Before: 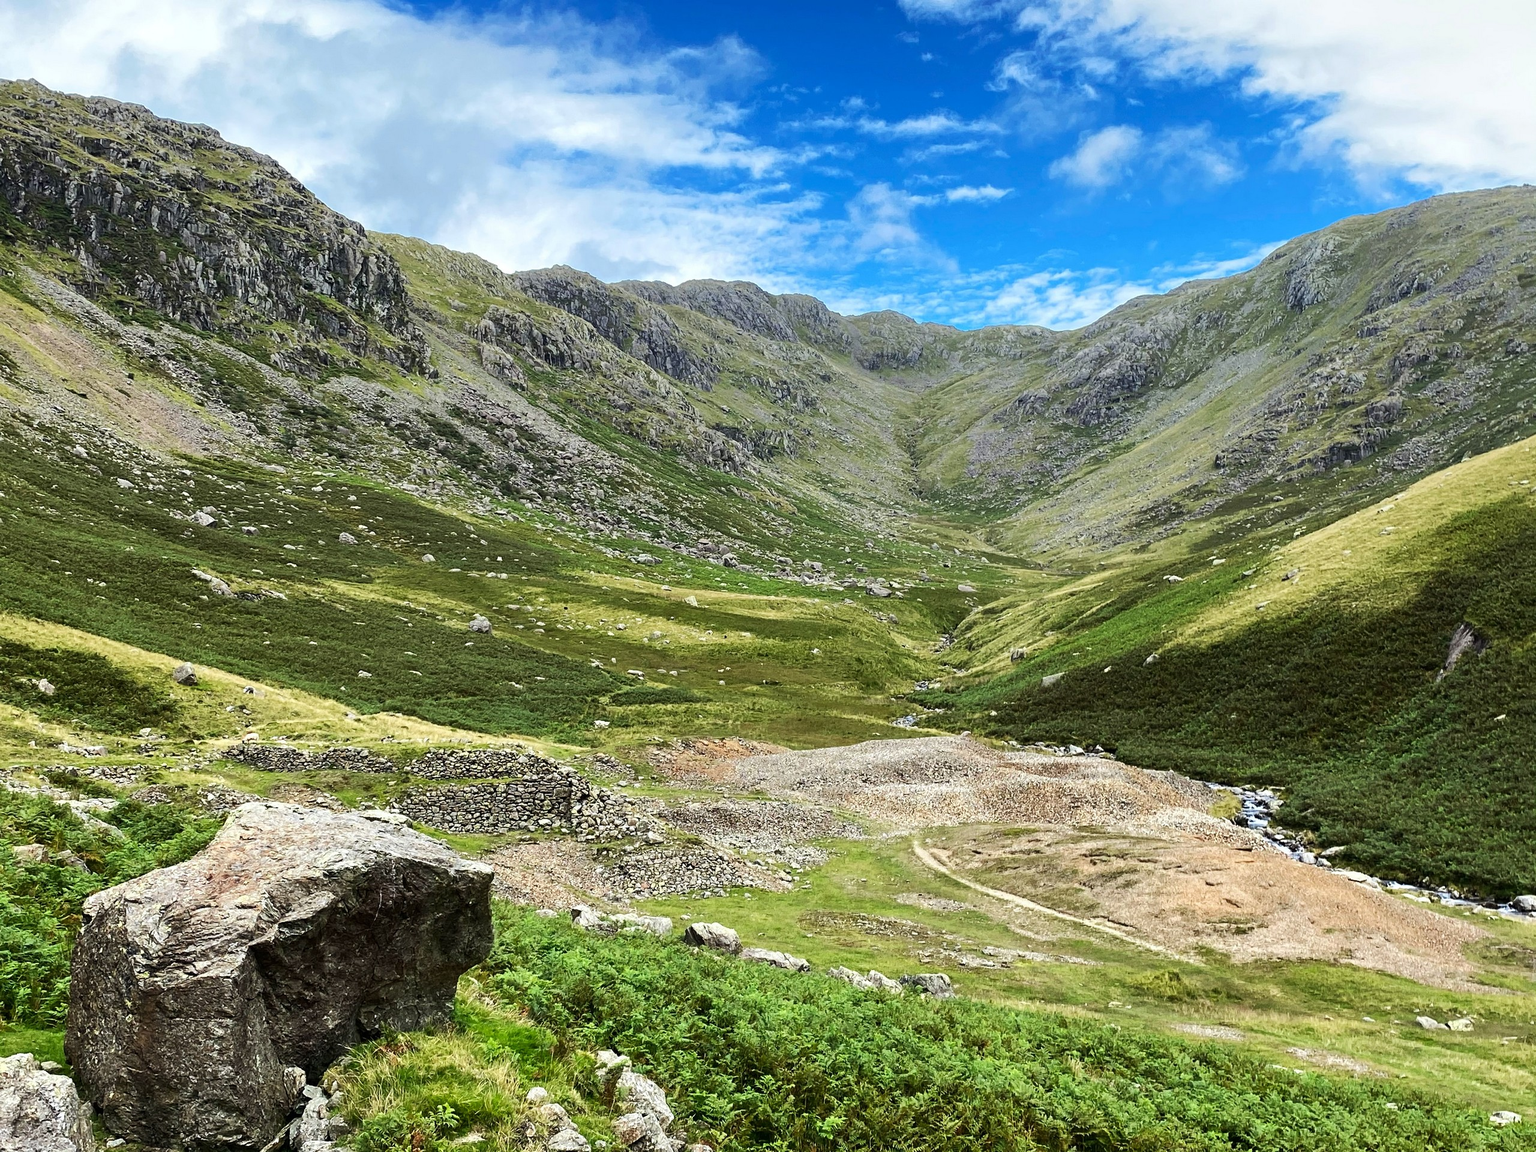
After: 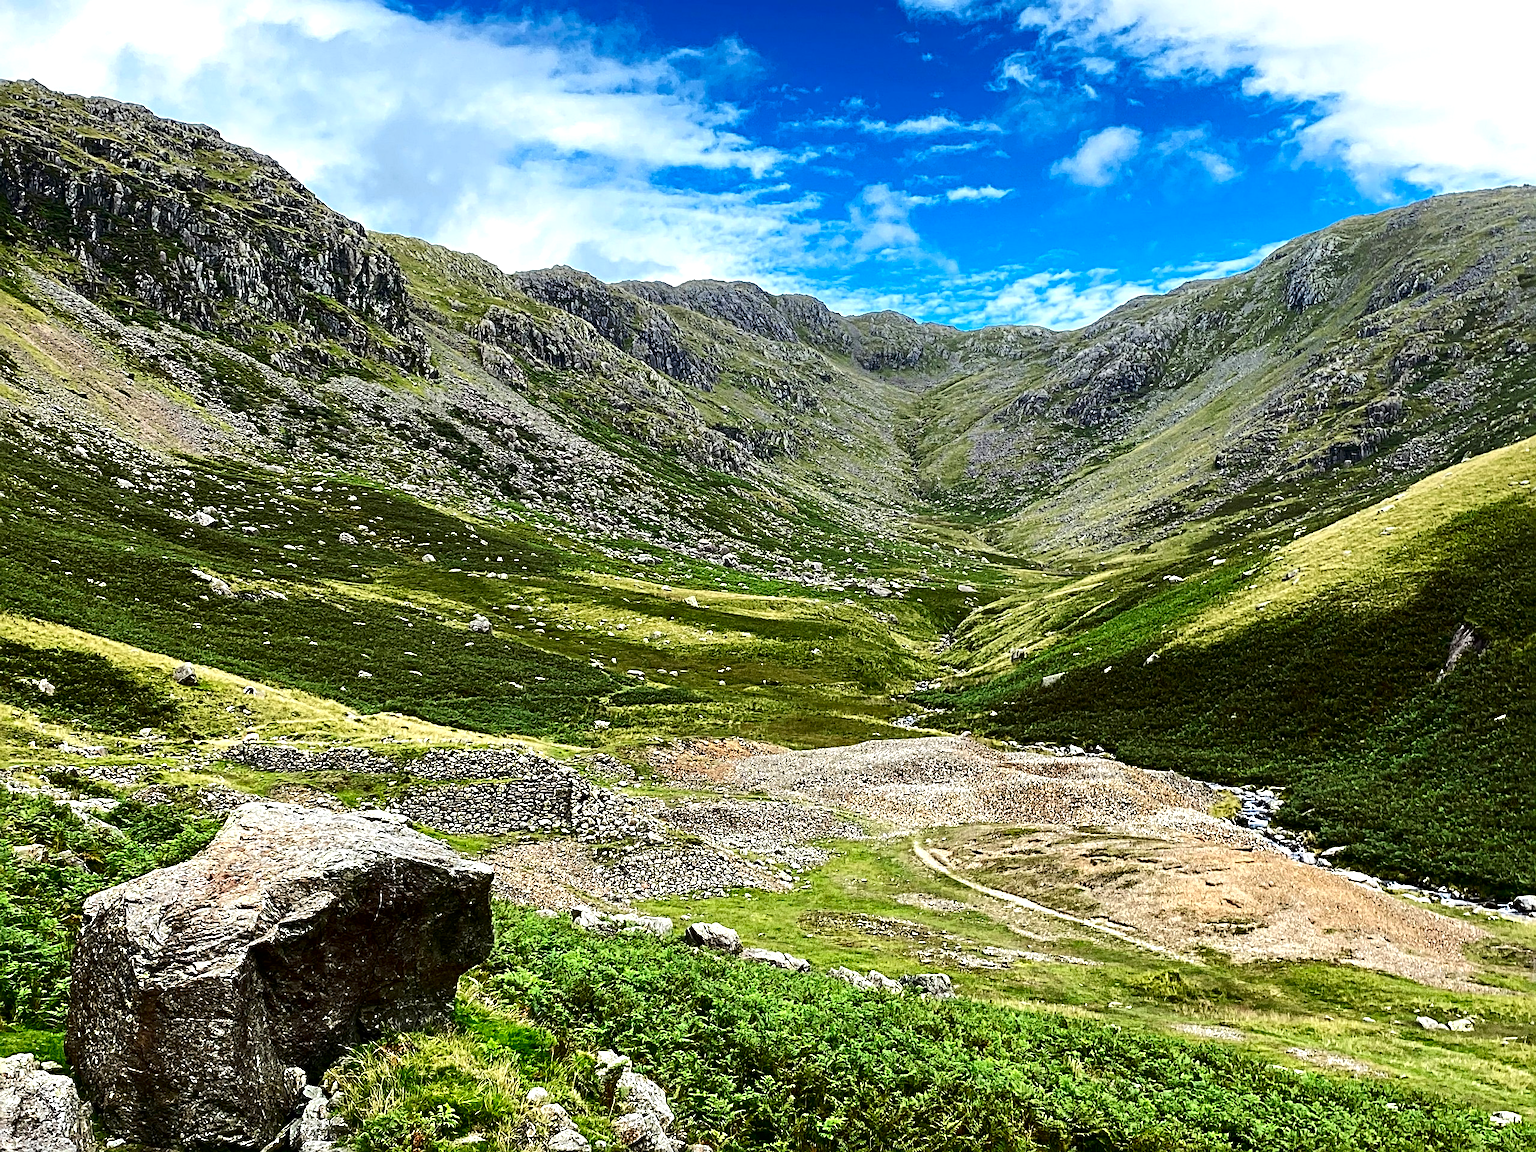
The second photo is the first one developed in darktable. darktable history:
contrast brightness saturation: contrast 0.132, brightness -0.225, saturation 0.14
exposure: exposure 0.299 EV, compensate highlight preservation false
sharpen: radius 3.978
